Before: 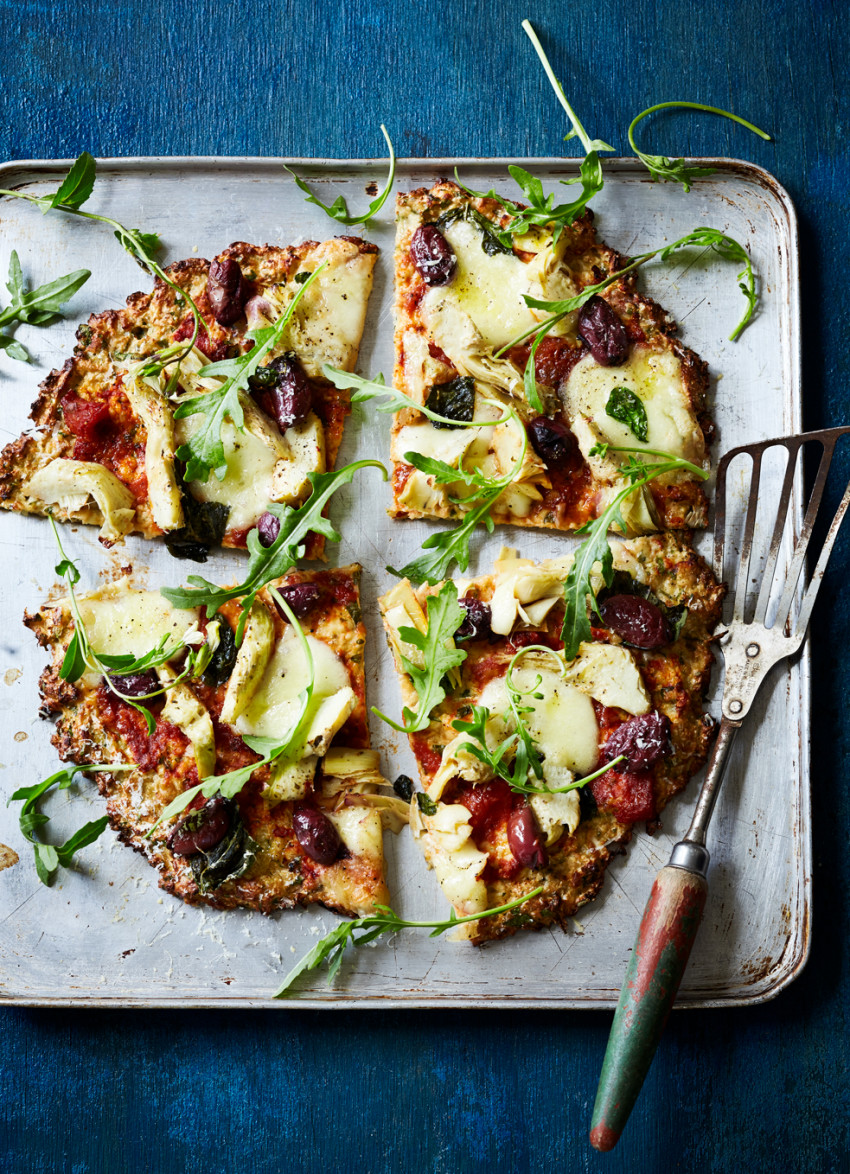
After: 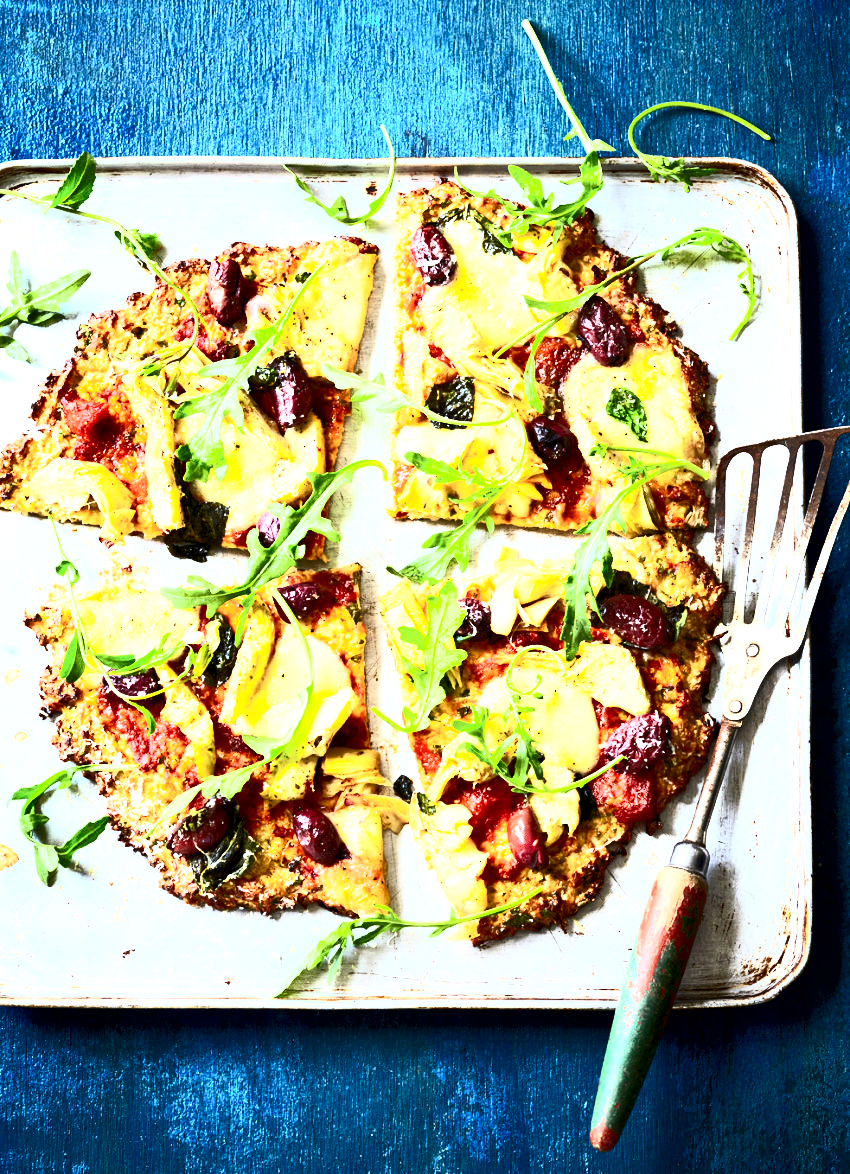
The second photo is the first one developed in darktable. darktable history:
contrast brightness saturation: contrast 0.62, brightness 0.34, saturation 0.14
exposure: black level correction 0.001, exposure 1.3 EV, compensate highlight preservation false
